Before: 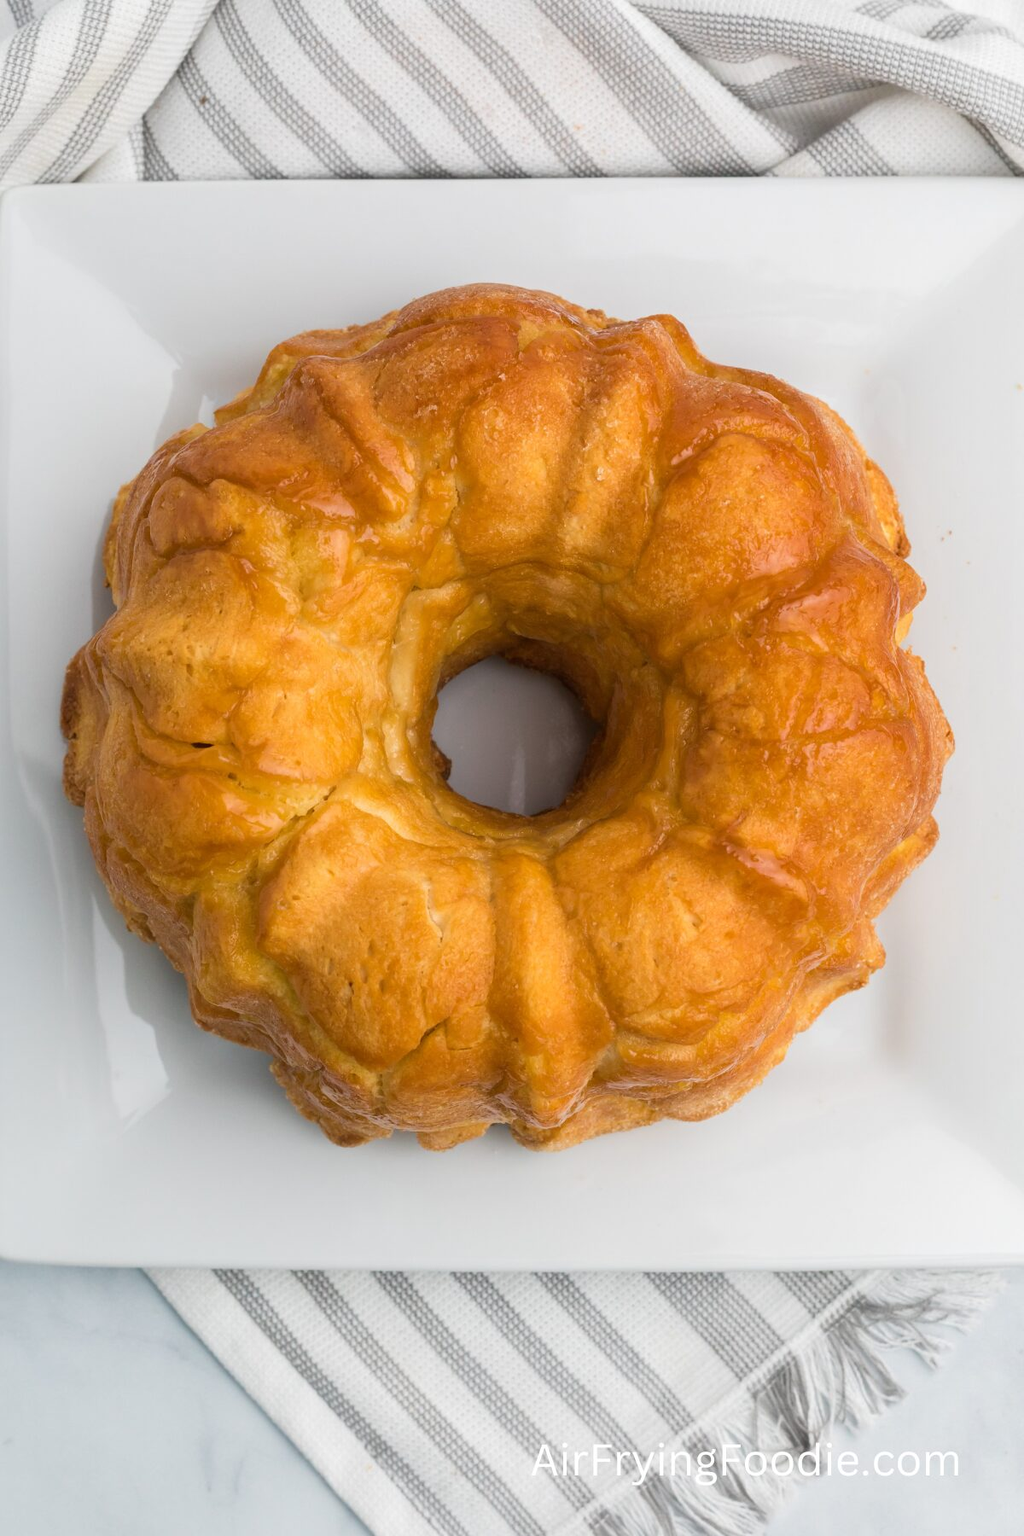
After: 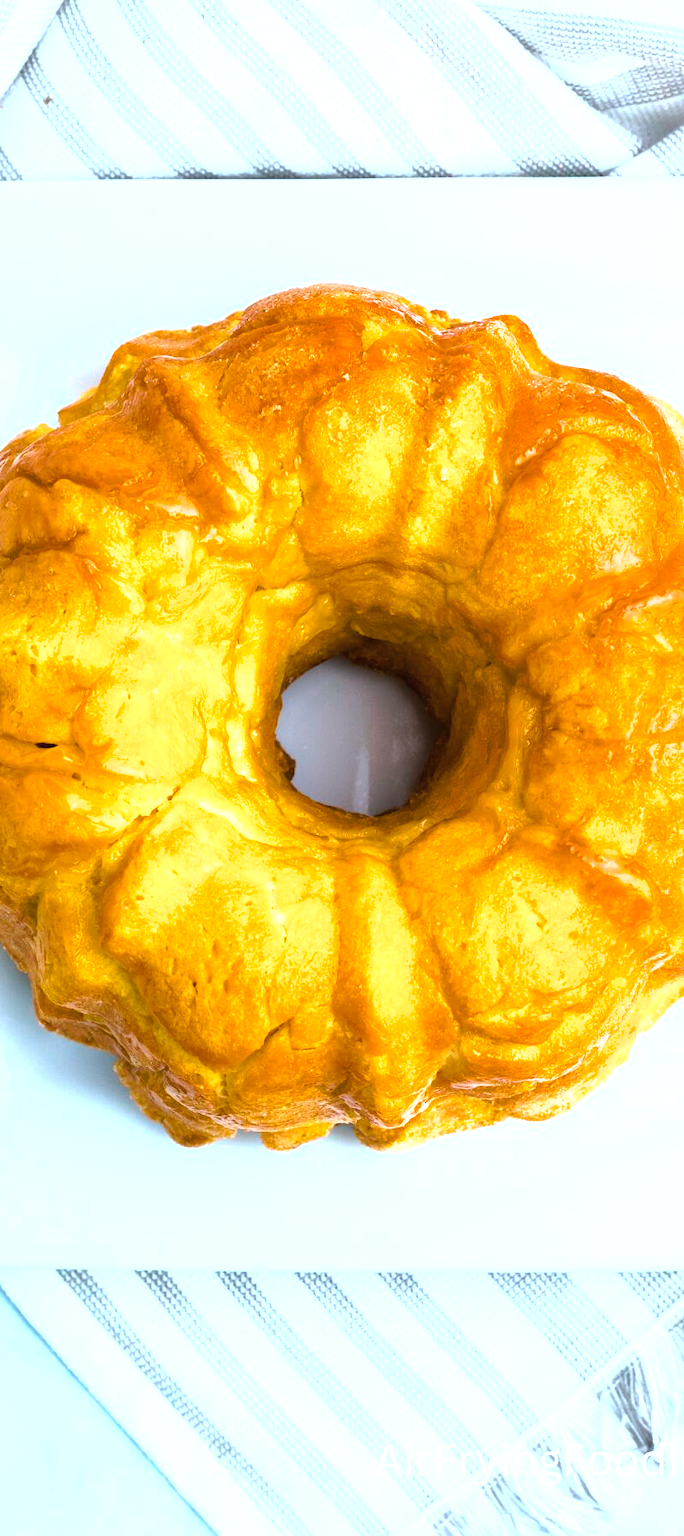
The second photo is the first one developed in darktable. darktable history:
color balance rgb: shadows lift › chroma 0.999%, shadows lift › hue 112.77°, highlights gain › chroma 0.236%, highlights gain › hue 331.06°, perceptual saturation grading › global saturation 28.982%, perceptual saturation grading › mid-tones 12.643%, perceptual saturation grading › shadows 9.526%, global vibrance 20%
crop and rotate: left 15.326%, right 17.834%
tone curve: curves: ch0 [(0, 0) (0.003, 0.003) (0.011, 0.011) (0.025, 0.025) (0.044, 0.044) (0.069, 0.068) (0.1, 0.099) (0.136, 0.134) (0.177, 0.175) (0.224, 0.222) (0.277, 0.274) (0.335, 0.331) (0.399, 0.395) (0.468, 0.463) (0.543, 0.554) (0.623, 0.632) (0.709, 0.716) (0.801, 0.805) (0.898, 0.9) (1, 1)], preserve colors none
exposure: black level correction 0, exposure 0.689 EV, compensate highlight preservation false
color correction: highlights a* -9.84, highlights b* -21.78
shadows and highlights: shadows 10.87, white point adjustment 1.09, highlights -39.06
tone equalizer: -8 EV -0.711 EV, -7 EV -0.719 EV, -6 EV -0.63 EV, -5 EV -0.401 EV, -3 EV 0.367 EV, -2 EV 0.6 EV, -1 EV 0.677 EV, +0 EV 0.78 EV, edges refinement/feathering 500, mask exposure compensation -1.57 EV, preserve details no
